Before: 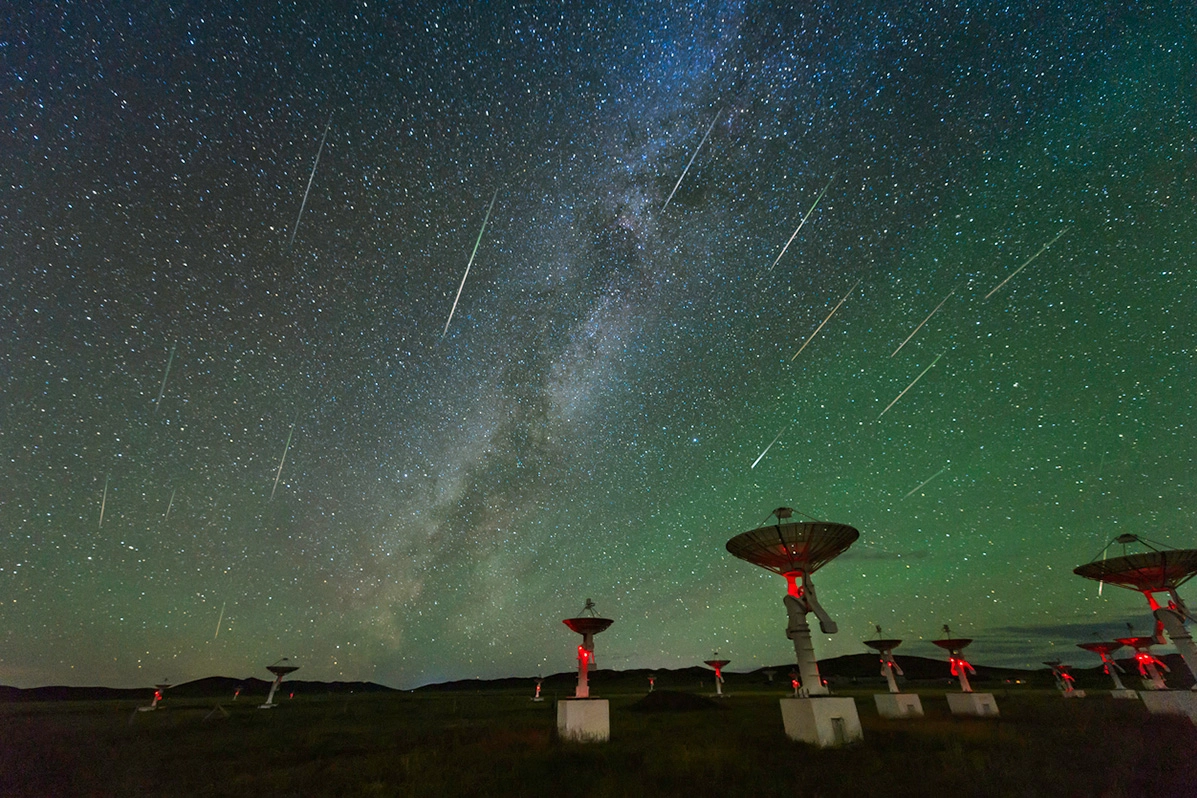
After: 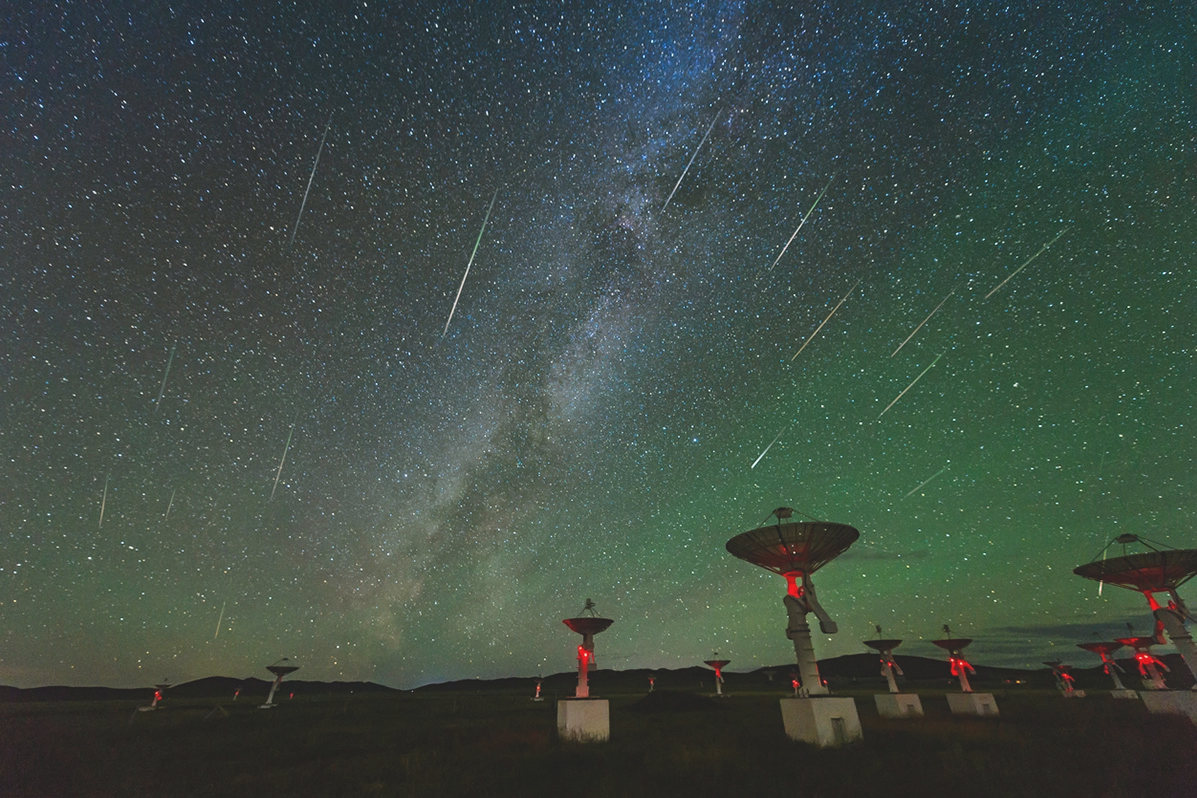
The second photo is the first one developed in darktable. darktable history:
exposure: black level correction -0.015, exposure -0.129 EV, compensate exposure bias true, compensate highlight preservation false
contrast equalizer: octaves 7, y [[0.5, 0.5, 0.468, 0.5, 0.5, 0.5], [0.5 ×6], [0.5 ×6], [0 ×6], [0 ×6]]
shadows and highlights: shadows 0.209, highlights 40.6
